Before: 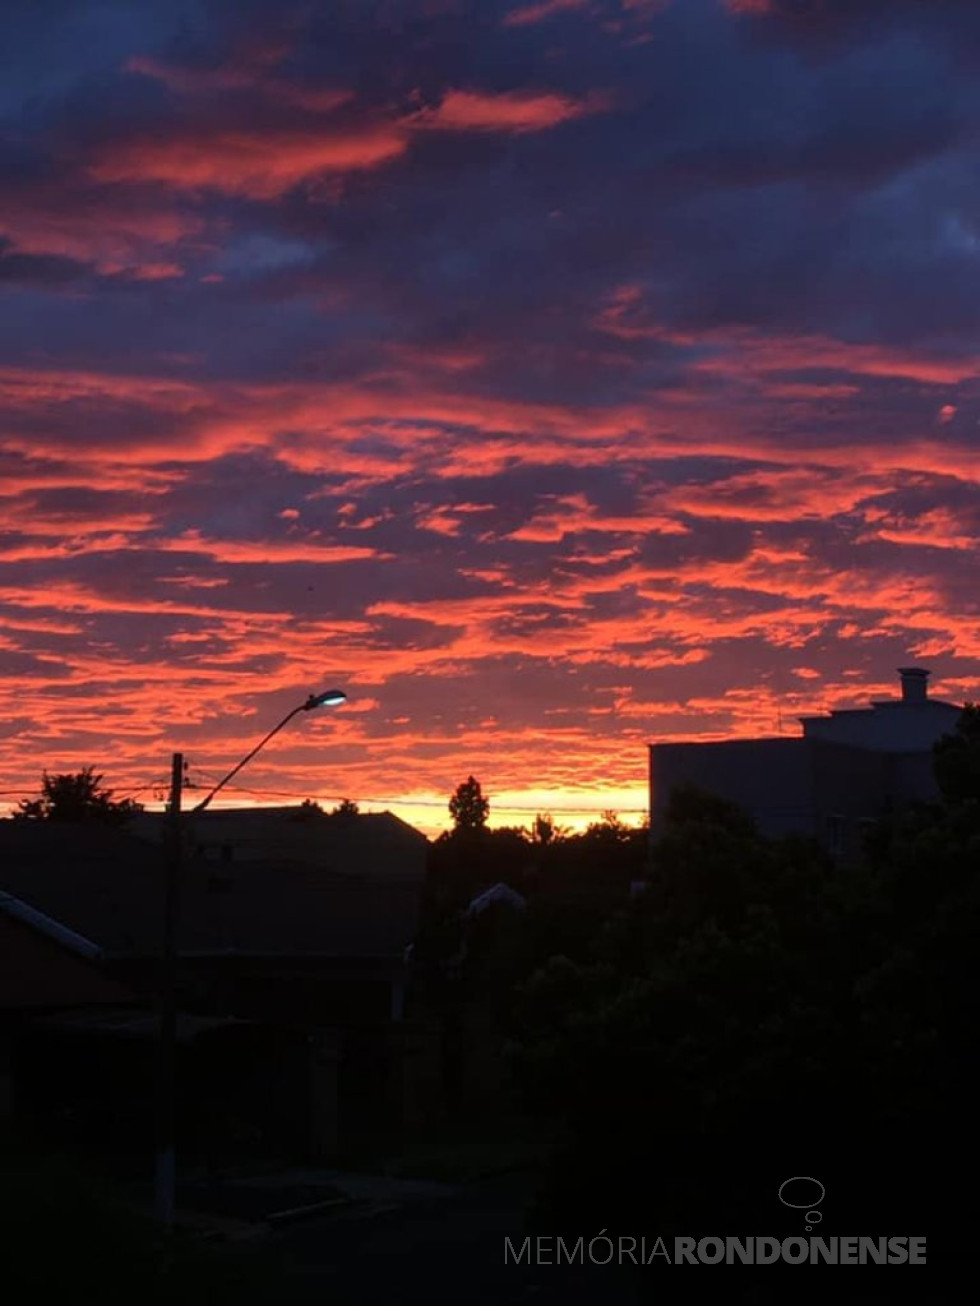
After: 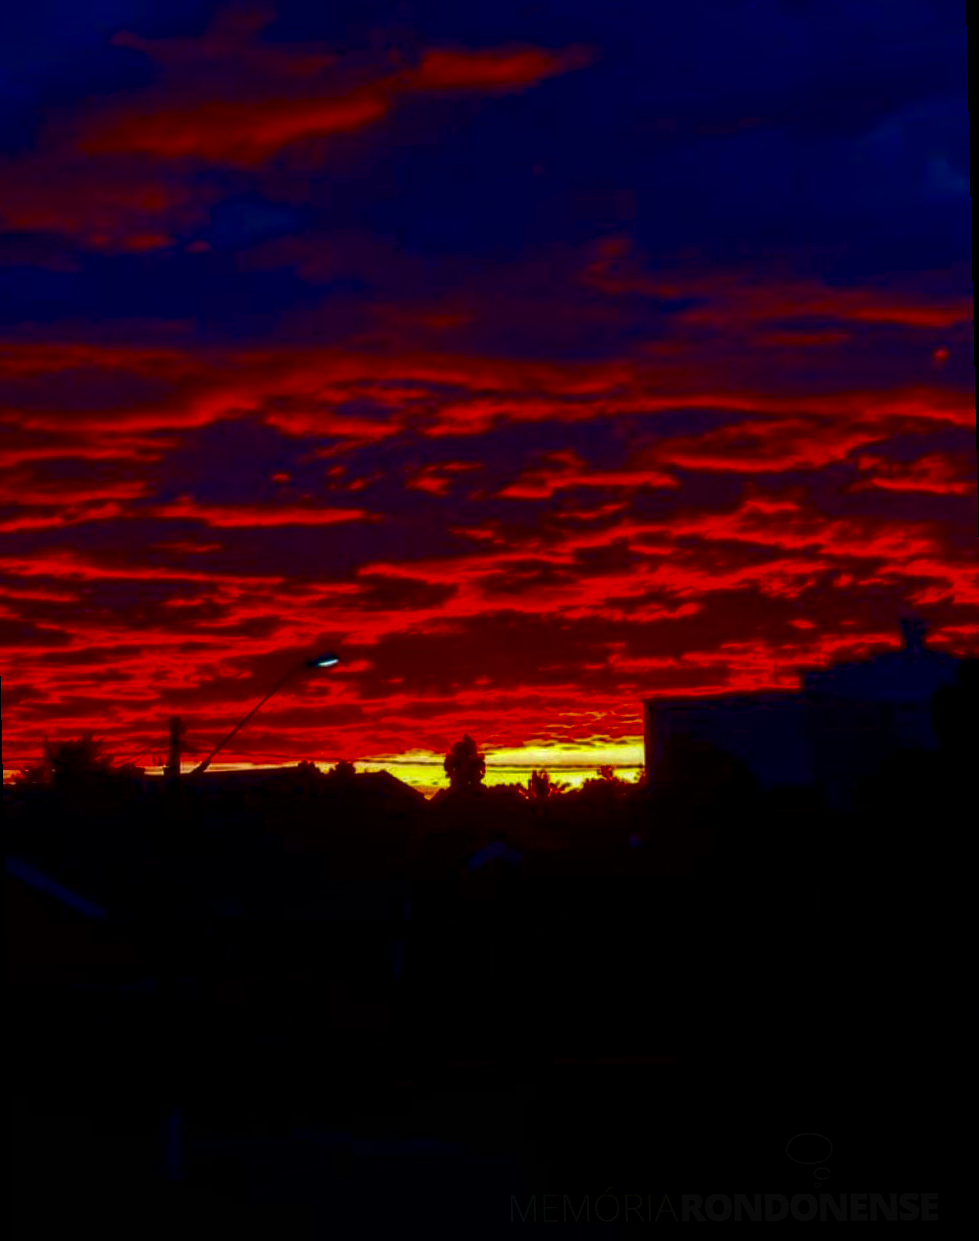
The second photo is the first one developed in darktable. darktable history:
rotate and perspective: rotation -1.32°, lens shift (horizontal) -0.031, crop left 0.015, crop right 0.985, crop top 0.047, crop bottom 0.982
contrast brightness saturation: brightness -1, saturation 1
local contrast: detail 130%
